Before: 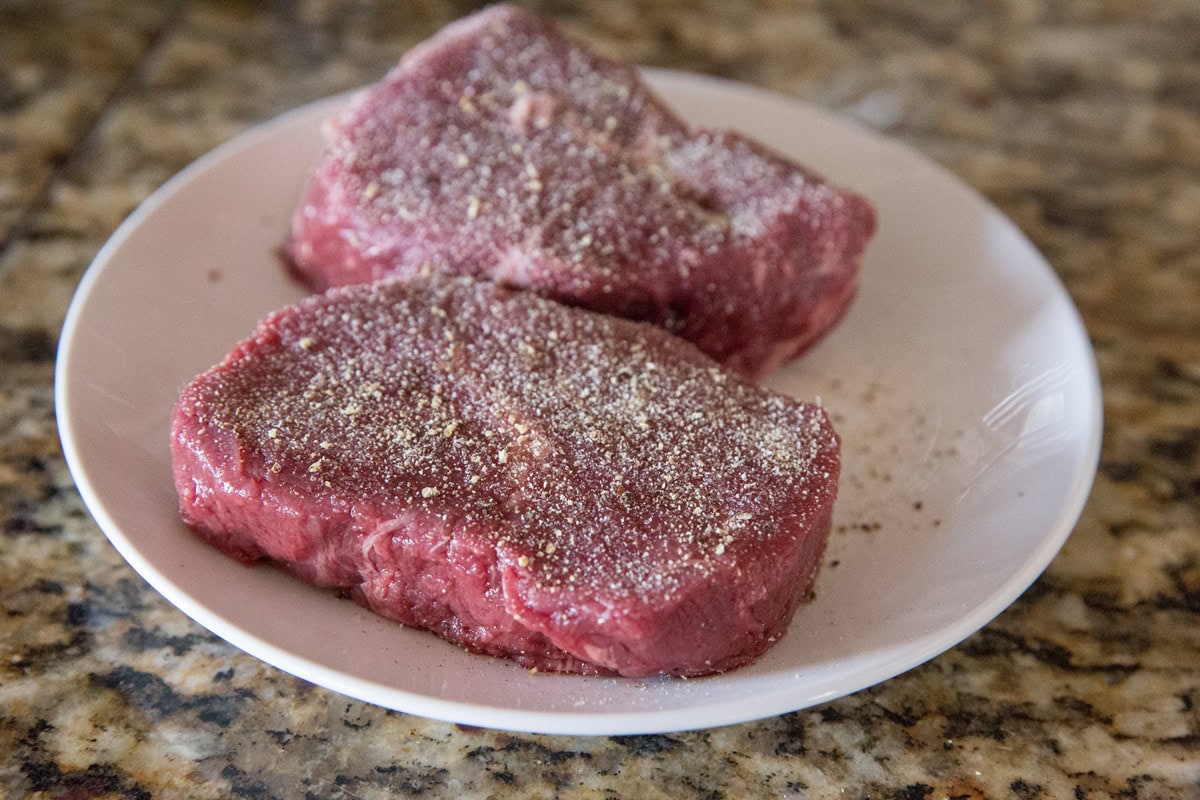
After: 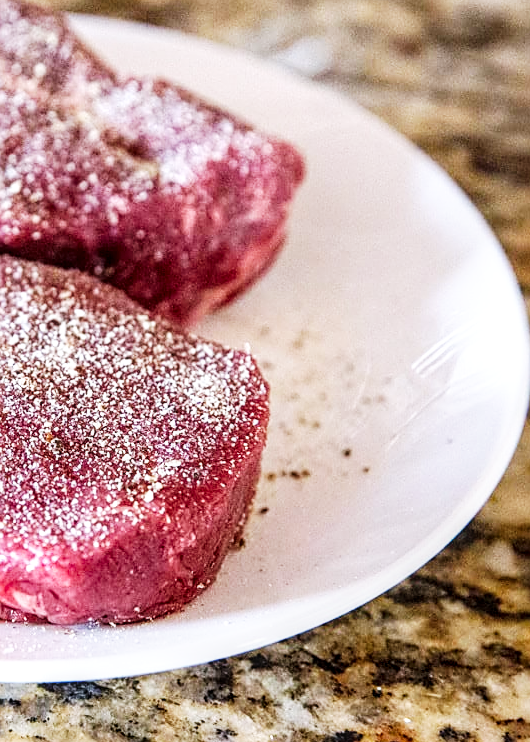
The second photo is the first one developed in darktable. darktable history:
base curve: curves: ch0 [(0, 0) (0.007, 0.004) (0.027, 0.03) (0.046, 0.07) (0.207, 0.54) (0.442, 0.872) (0.673, 0.972) (1, 1)], preserve colors none
sharpen: on, module defaults
white balance: red 0.984, blue 1.059
crop: left 47.628%, top 6.643%, right 7.874%
local contrast: on, module defaults
